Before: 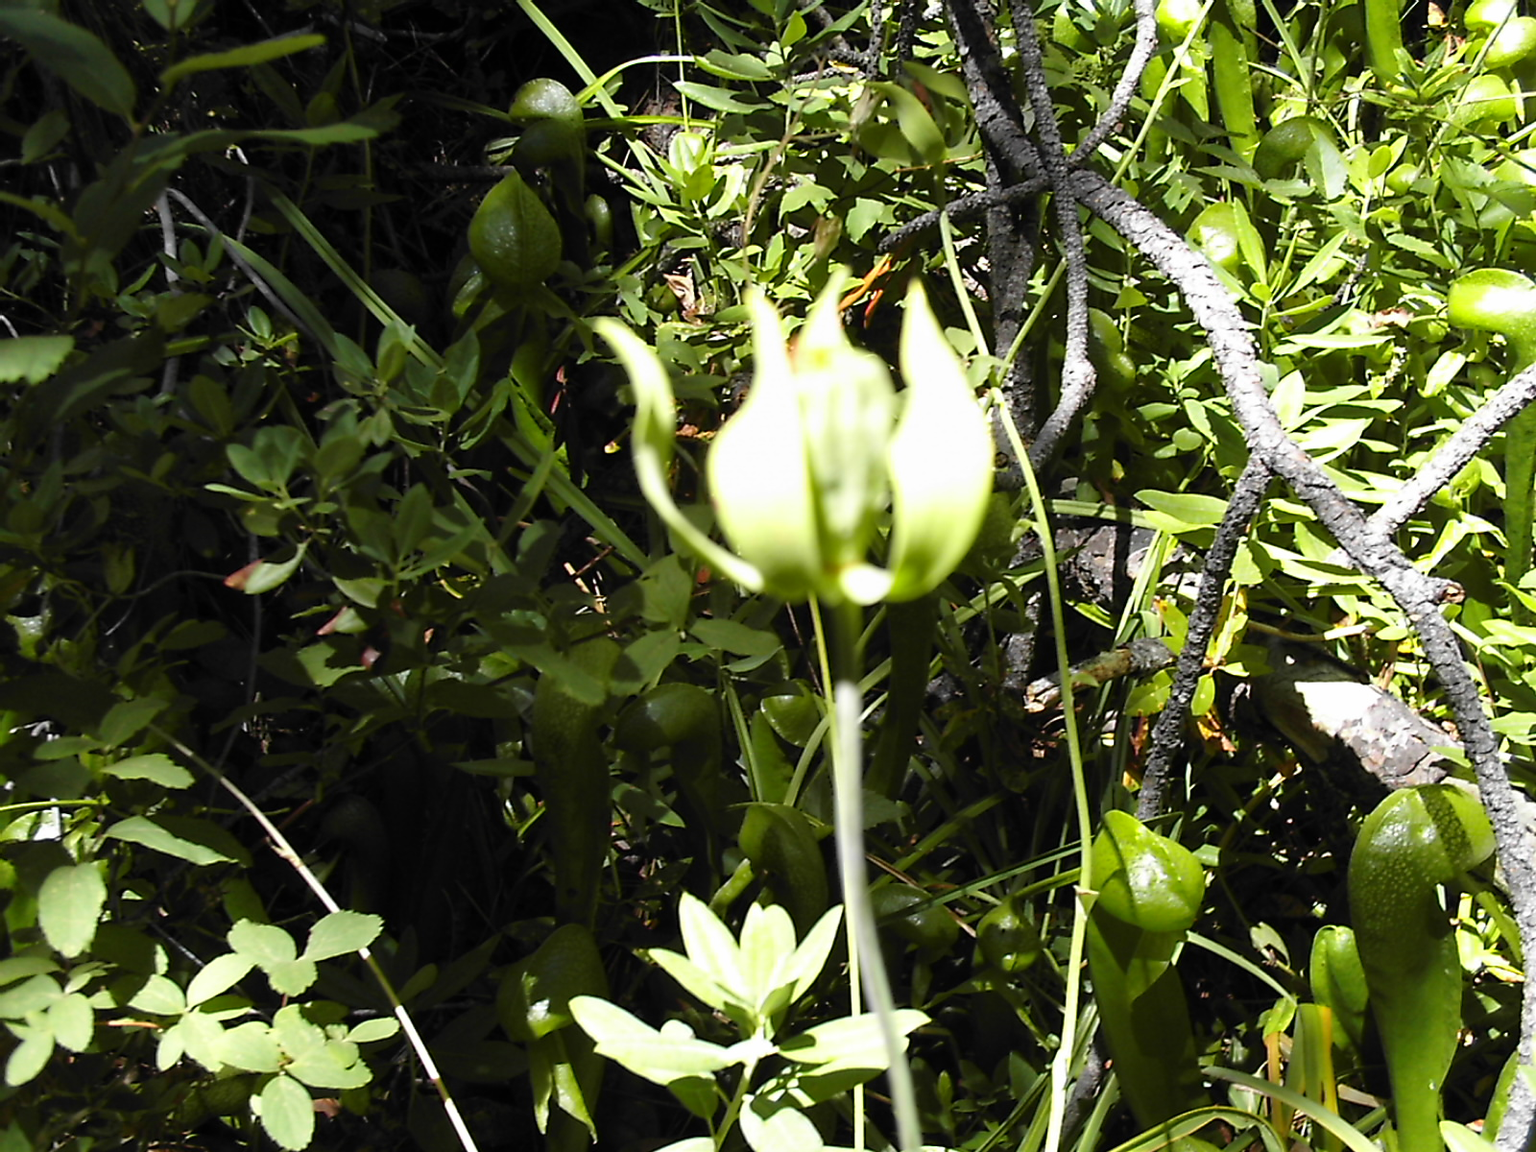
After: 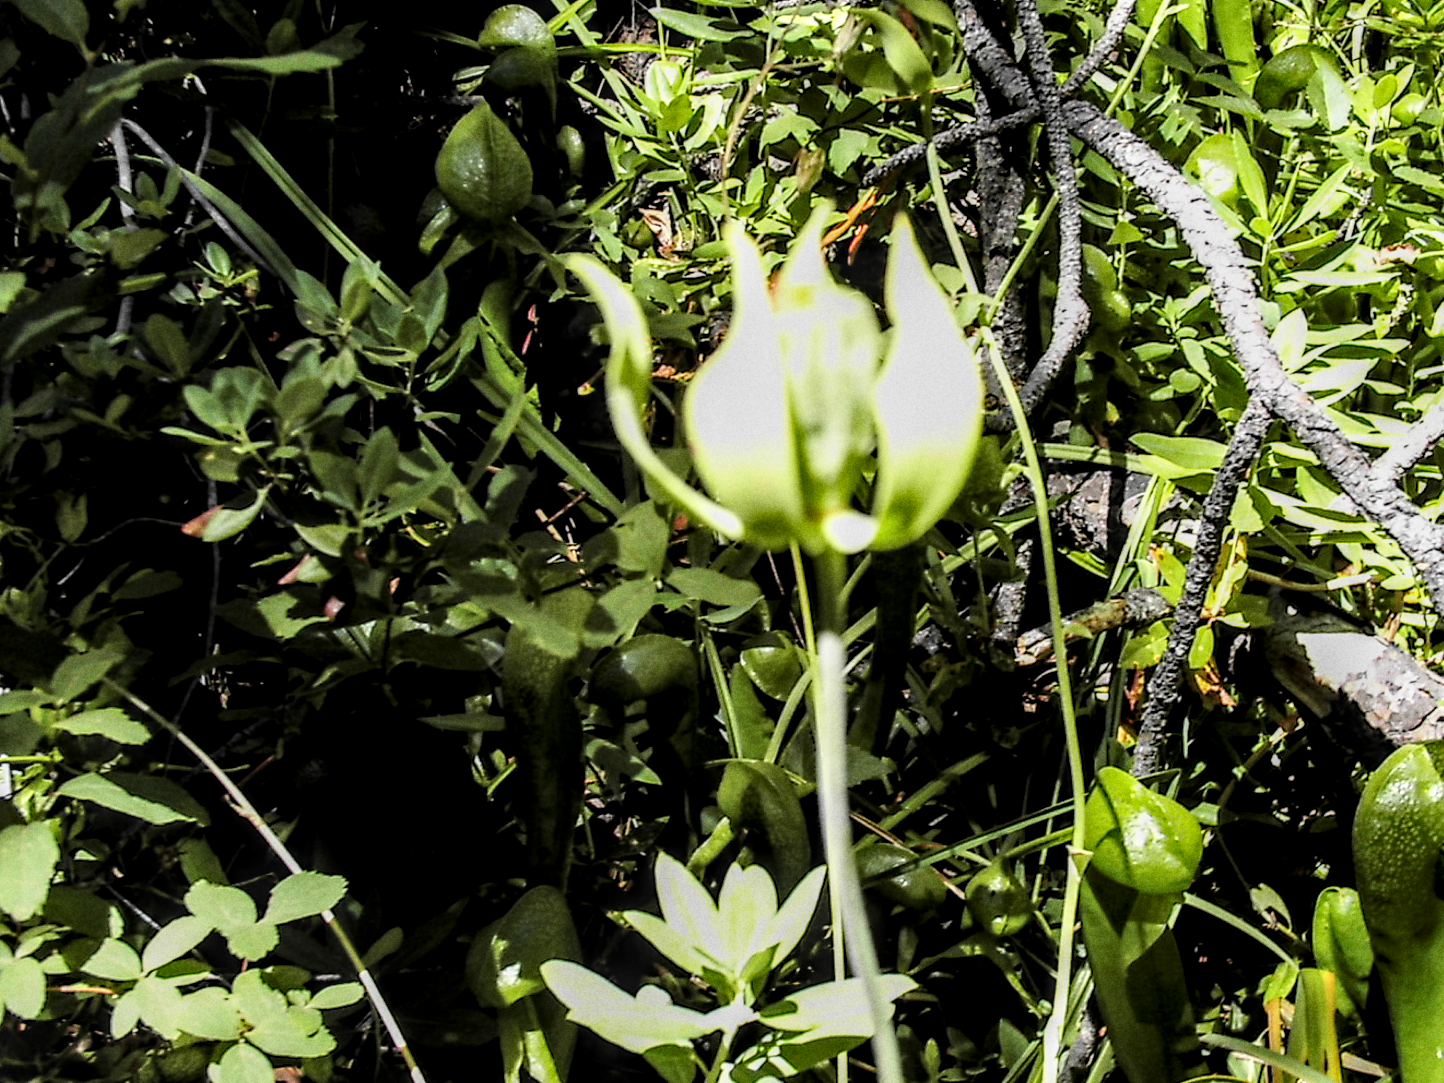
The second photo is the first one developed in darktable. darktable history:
grain: coarseness 22.88 ISO
filmic rgb: black relative exposure -7.65 EV, white relative exposure 4.56 EV, hardness 3.61, color science v6 (2022)
crop: left 3.305%, top 6.436%, right 6.389%, bottom 3.258%
local contrast: highlights 12%, shadows 38%, detail 183%, midtone range 0.471
exposure: black level correction 0.001, exposure 0.5 EV, compensate exposure bias true, compensate highlight preservation false
